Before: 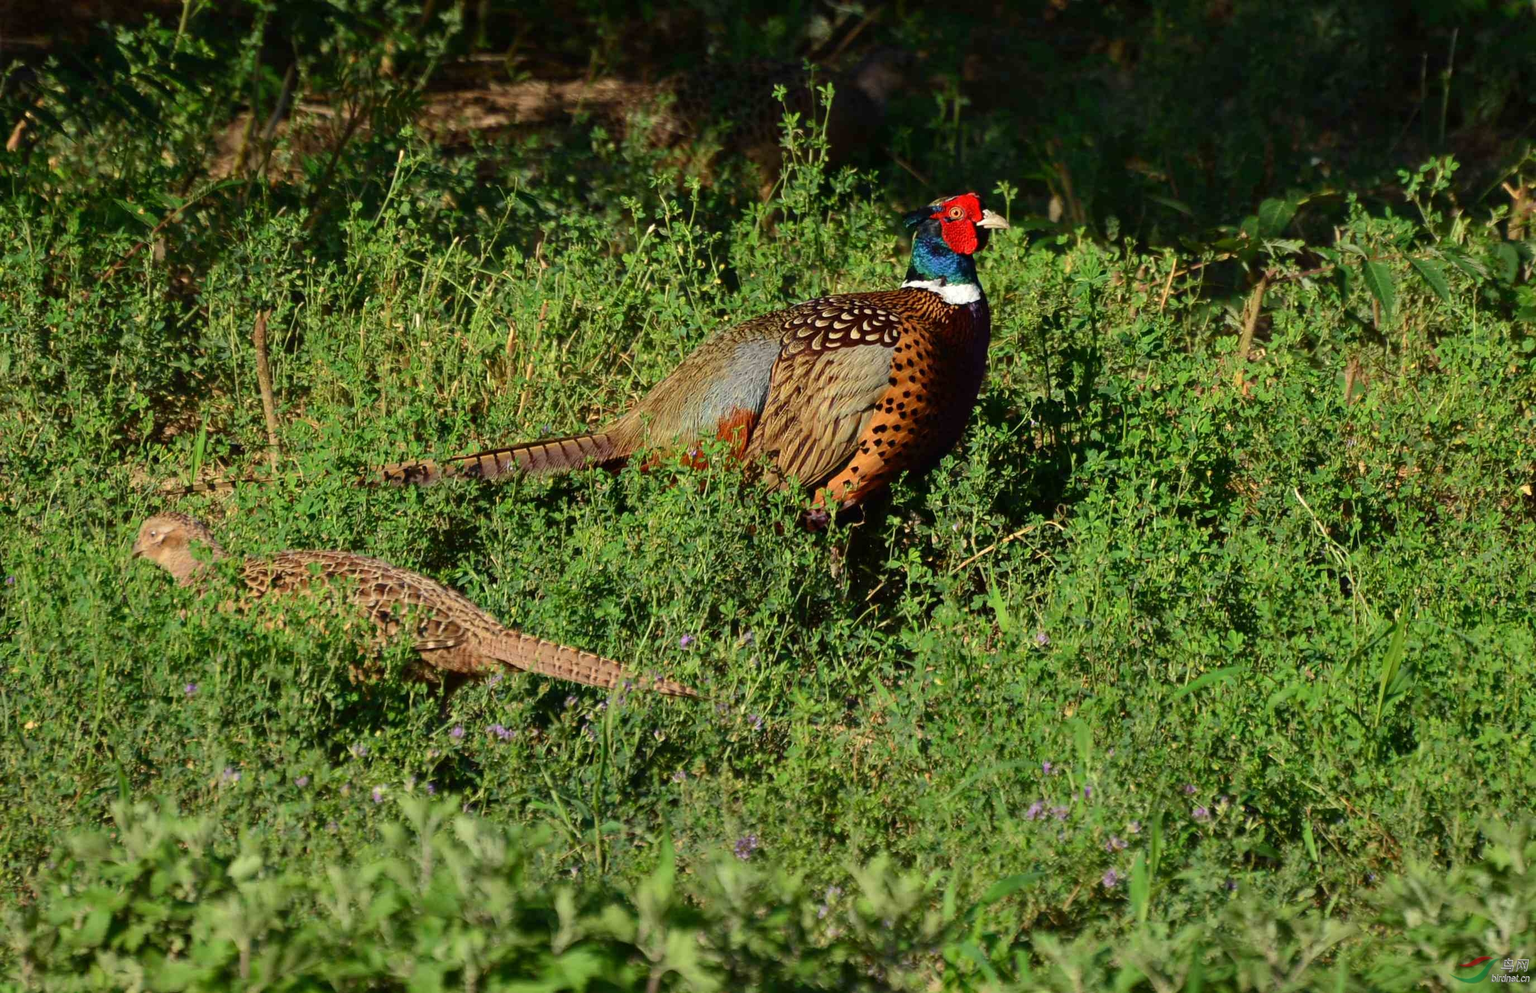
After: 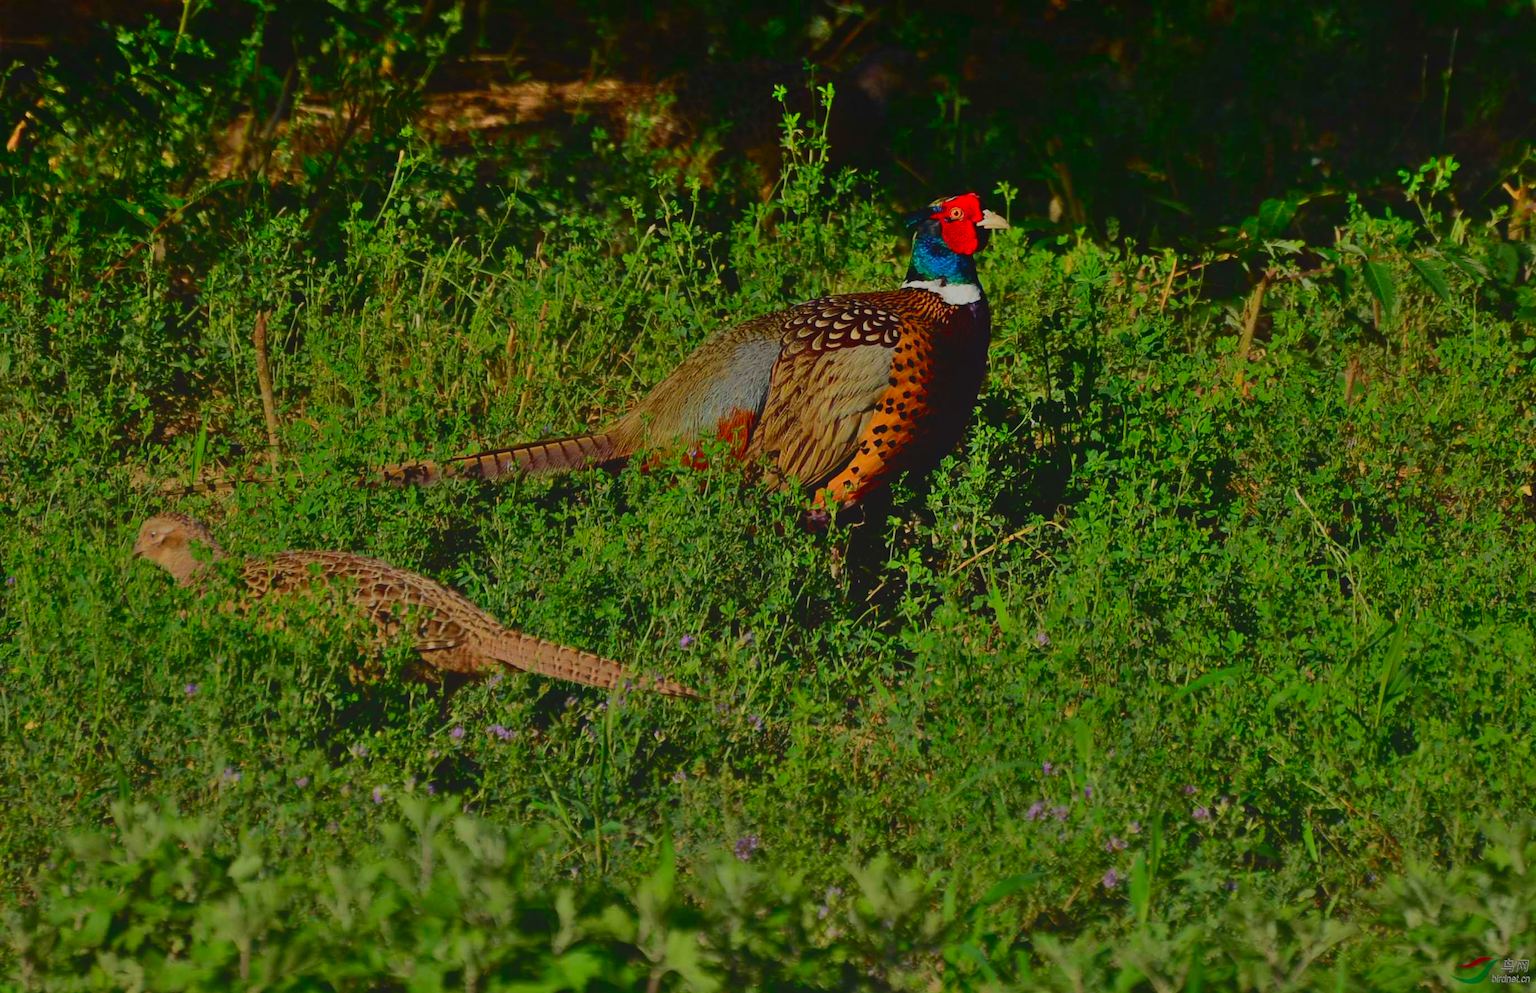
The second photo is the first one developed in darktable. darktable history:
shadows and highlights: white point adjustment 0.089, highlights -70.54, soften with gaussian
color balance rgb: perceptual saturation grading › global saturation 0.184%
local contrast: detail 69%
exposure: black level correction 0, exposure -0.838 EV, compensate highlight preservation false
contrast brightness saturation: contrast 0.162, saturation 0.317
